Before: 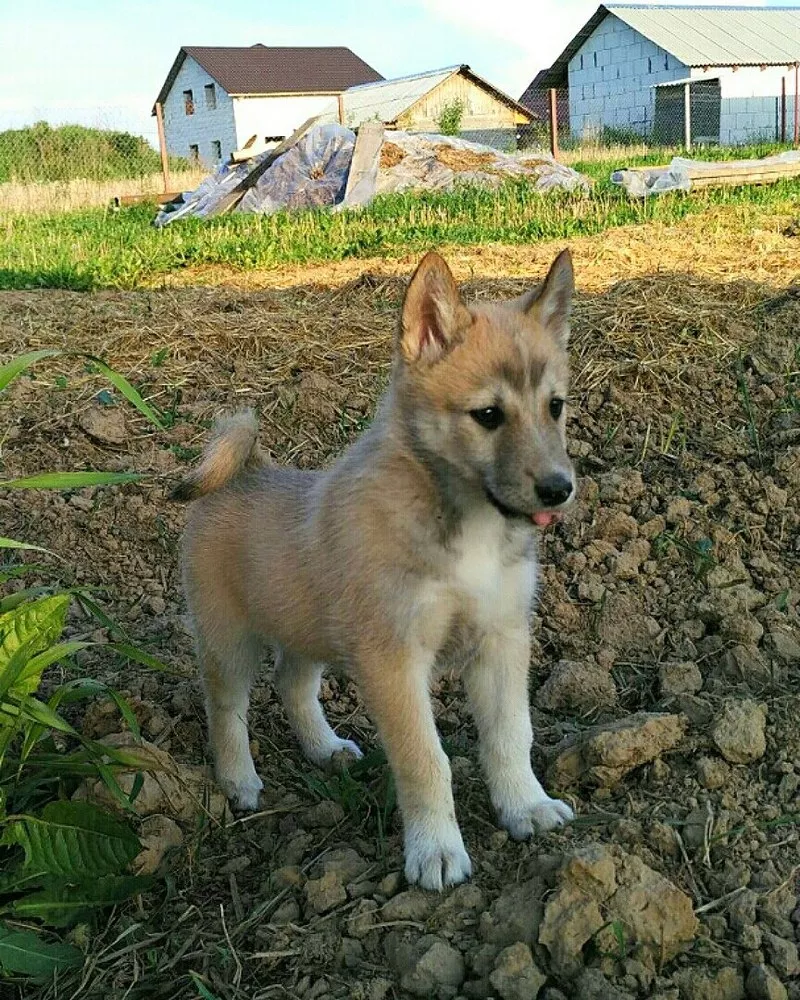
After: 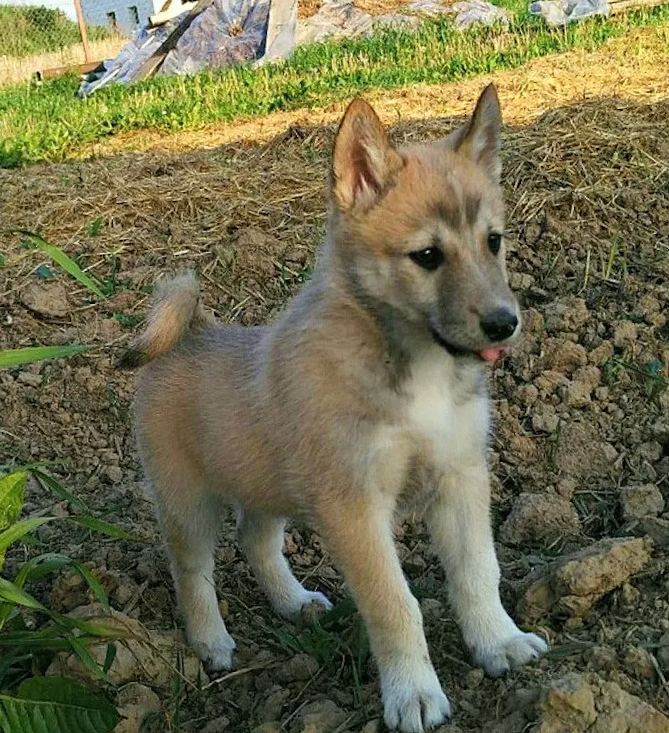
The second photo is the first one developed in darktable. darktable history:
rotate and perspective: rotation -5°, crop left 0.05, crop right 0.952, crop top 0.11, crop bottom 0.89
tone equalizer: on, module defaults
crop: left 6.446%, top 8.188%, right 9.538%, bottom 3.548%
